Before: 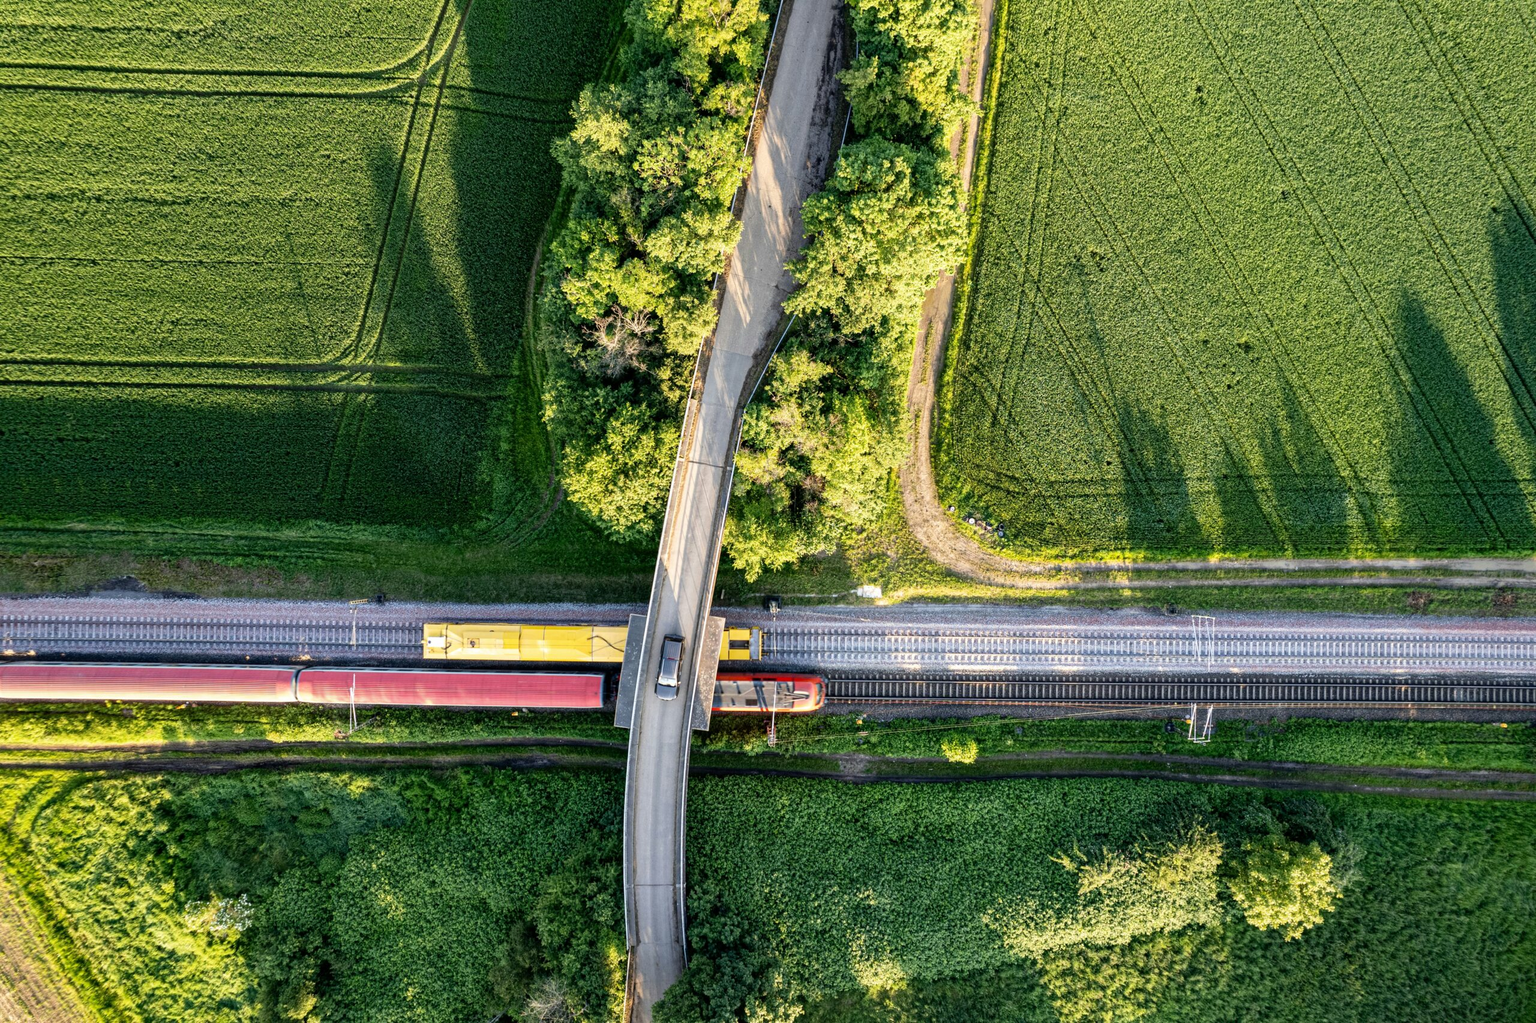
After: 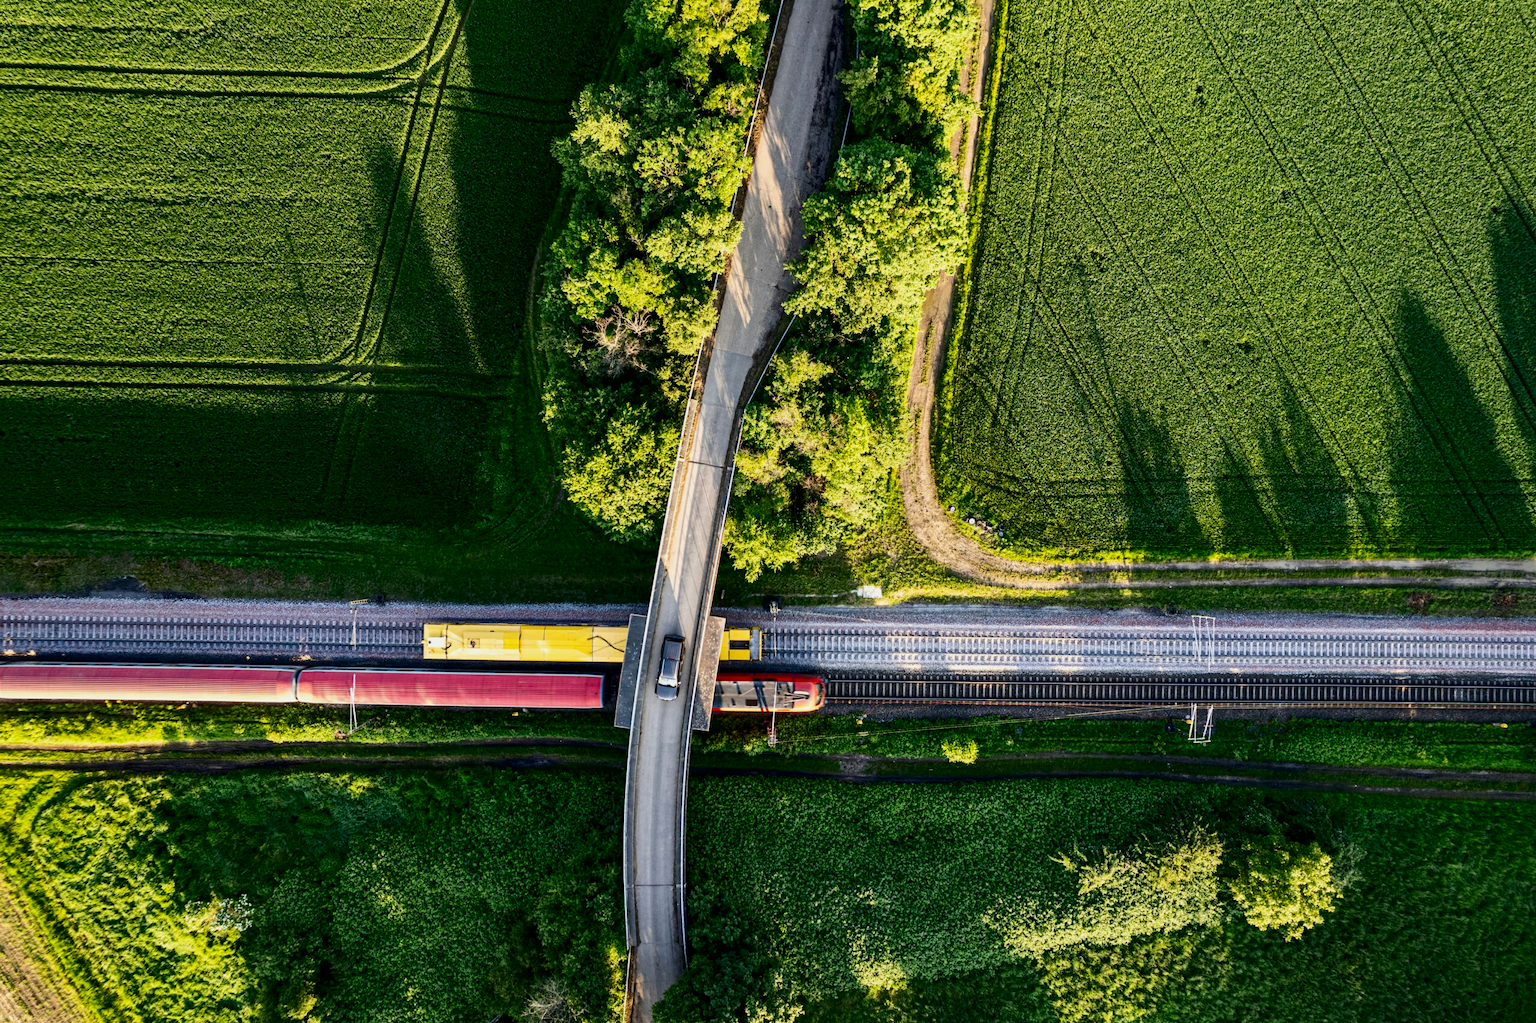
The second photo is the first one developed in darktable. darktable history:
exposure: exposure -0.26 EV, compensate exposure bias true, compensate highlight preservation false
contrast brightness saturation: contrast 0.208, brightness -0.109, saturation 0.206
